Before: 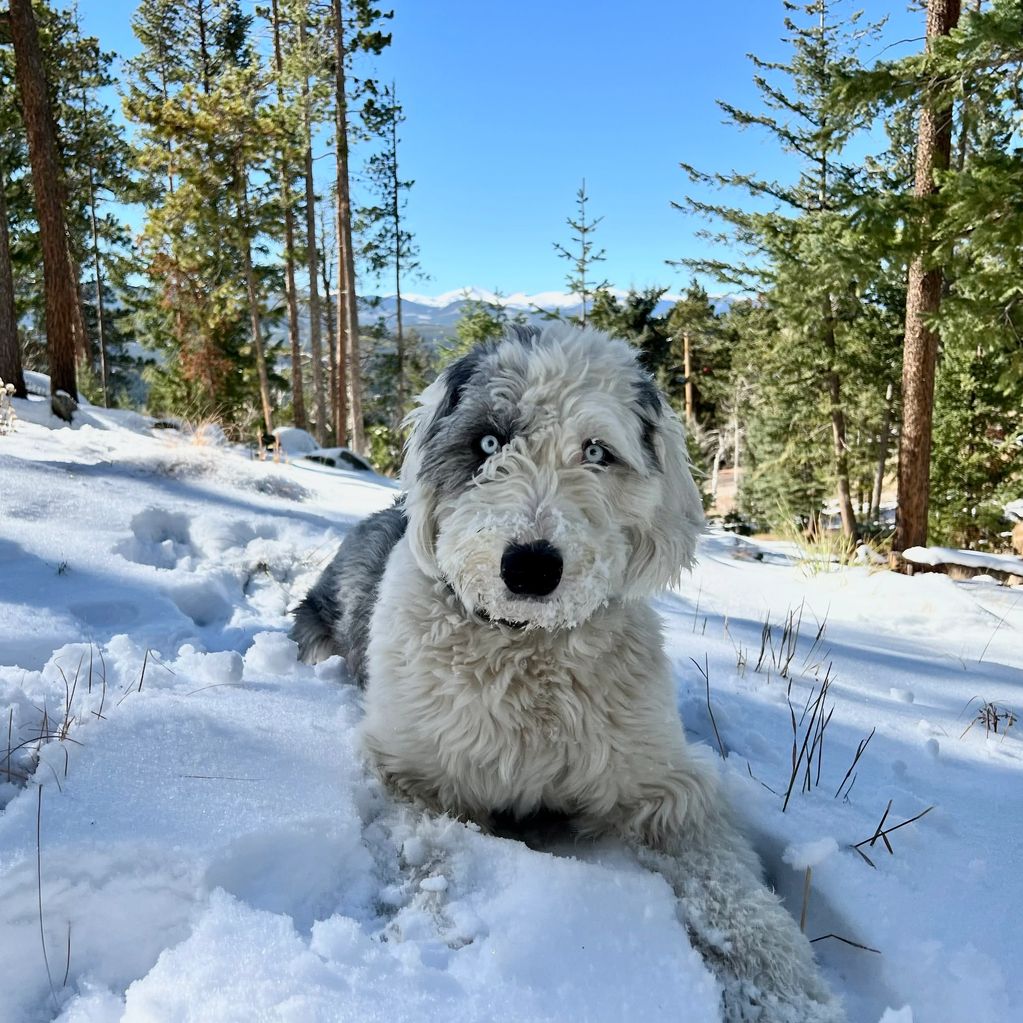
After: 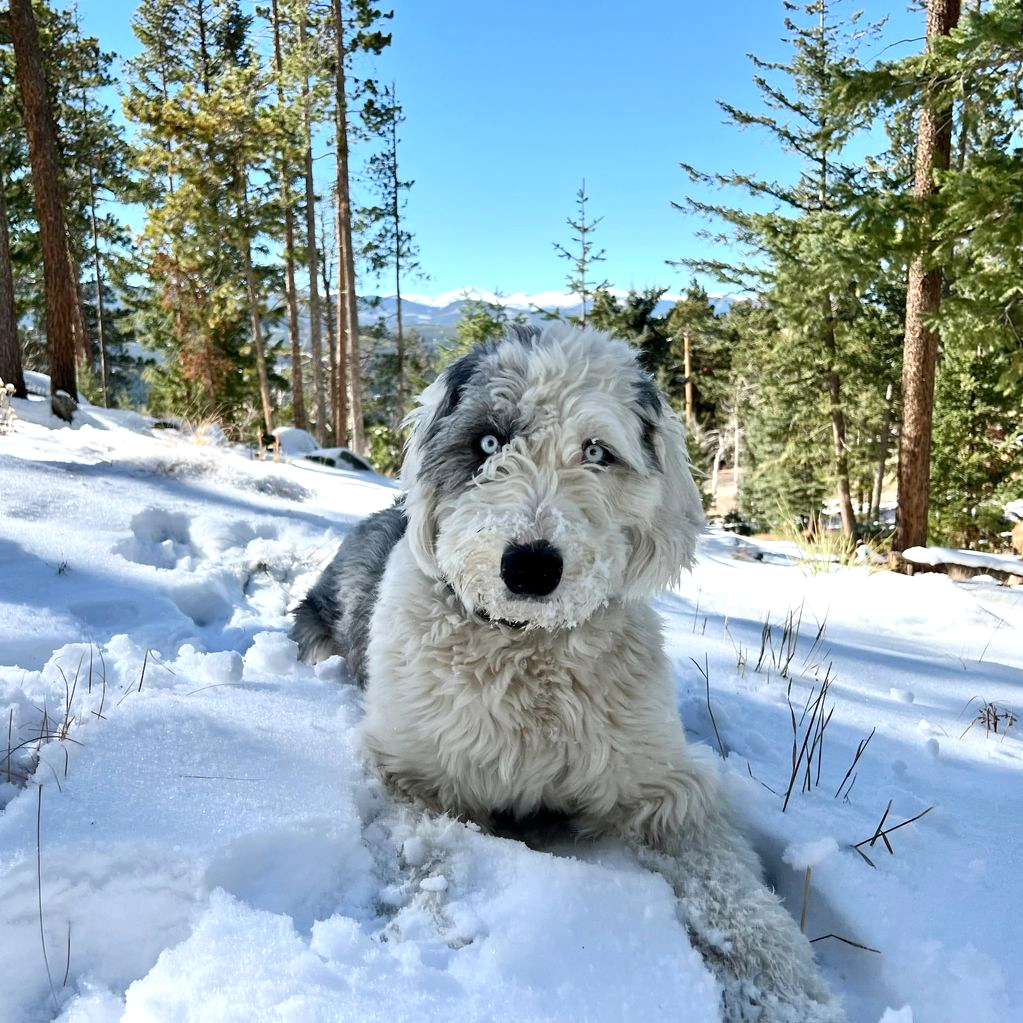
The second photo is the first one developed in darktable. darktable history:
tone equalizer: edges refinement/feathering 500, mask exposure compensation -1.57 EV, preserve details no
exposure: exposure 0.297 EV, compensate highlight preservation false
